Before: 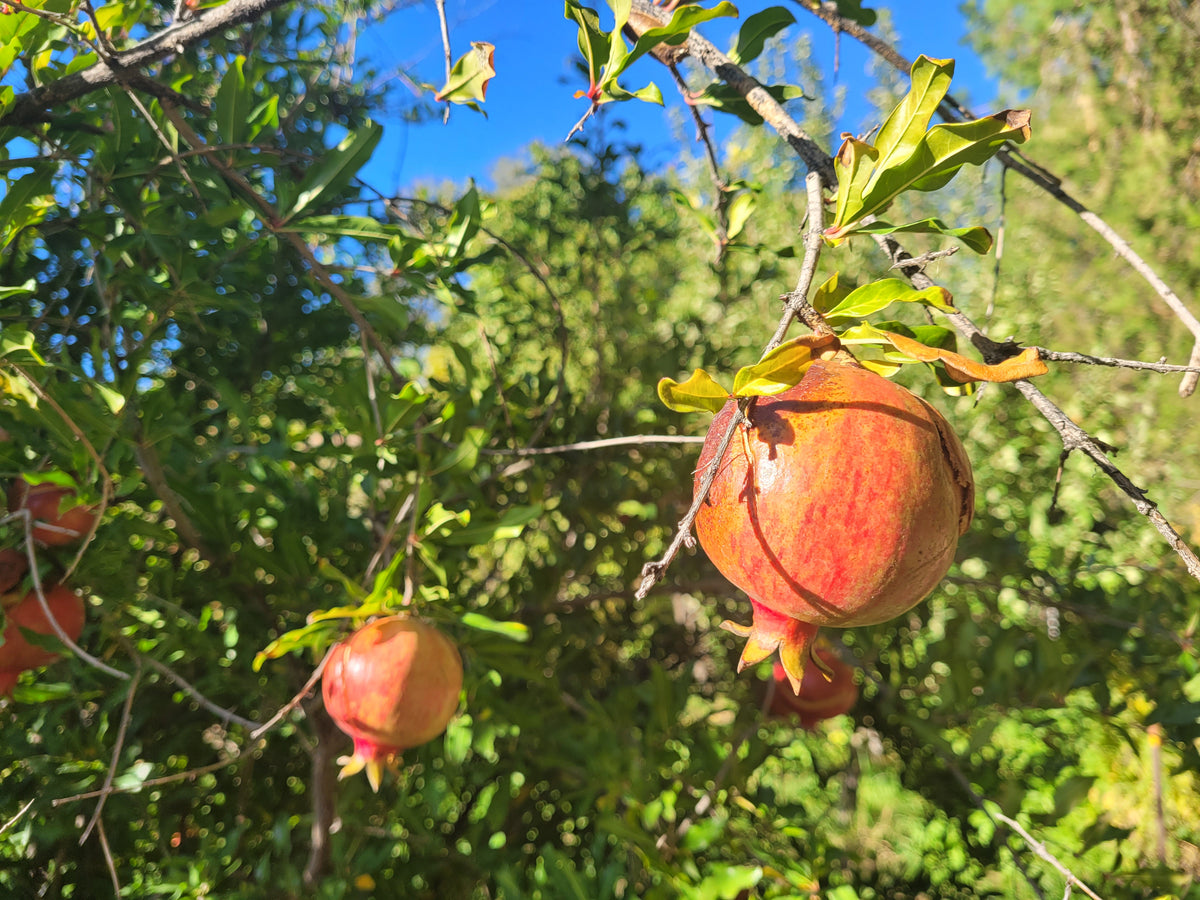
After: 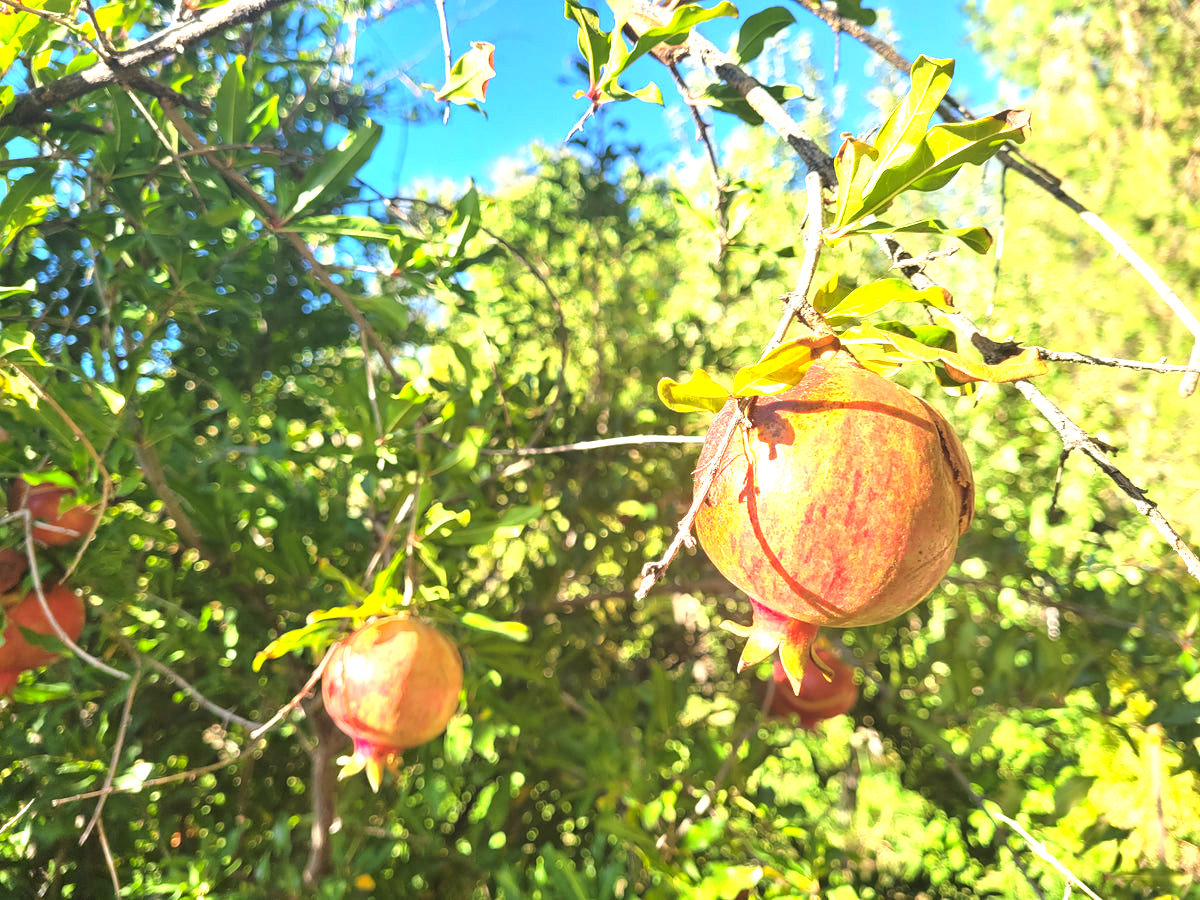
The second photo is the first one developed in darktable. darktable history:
exposure: black level correction 0, exposure 1.286 EV, compensate exposure bias true, compensate highlight preservation false
color correction: highlights b* 2.97
